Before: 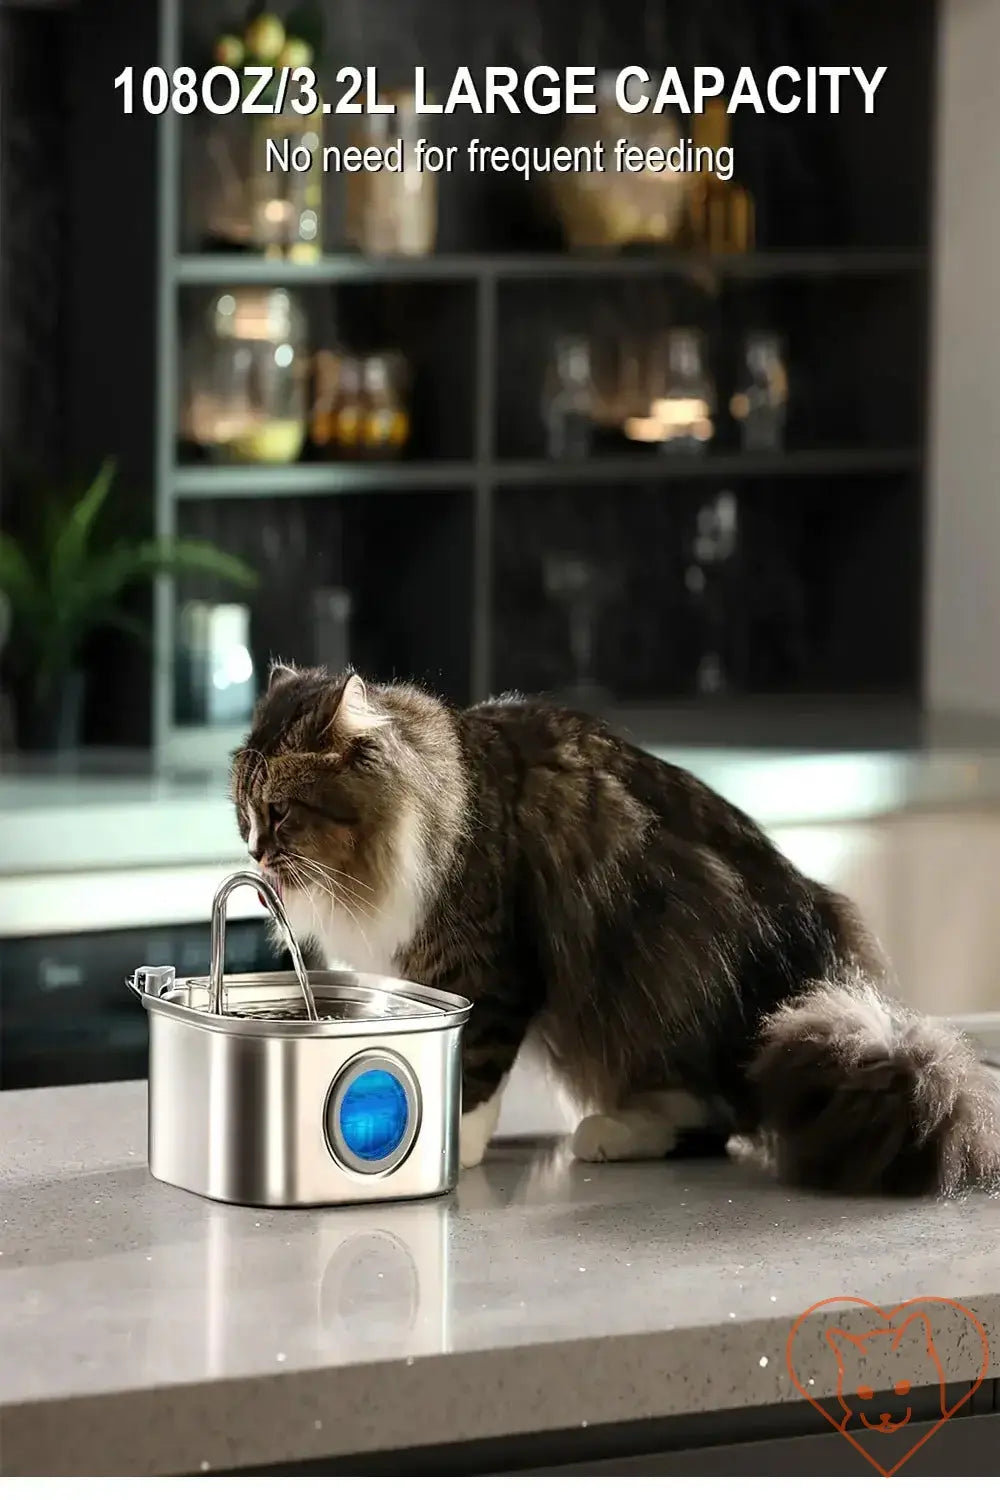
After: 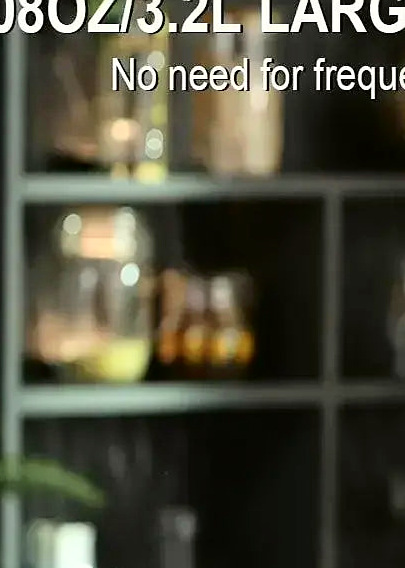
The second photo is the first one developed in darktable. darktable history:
sharpen: radius 1
tone curve: curves: ch0 [(0, 0.01) (0.052, 0.045) (0.136, 0.133) (0.29, 0.332) (0.453, 0.531) (0.676, 0.751) (0.89, 0.919) (1, 1)]; ch1 [(0, 0) (0.094, 0.081) (0.285, 0.299) (0.385, 0.403) (0.446, 0.443) (0.502, 0.5) (0.544, 0.552) (0.589, 0.612) (0.722, 0.728) (1, 1)]; ch2 [(0, 0) (0.257, 0.217) (0.43, 0.421) (0.498, 0.507) (0.531, 0.544) (0.56, 0.579) (0.625, 0.642) (1, 1)], color space Lab, independent channels, preserve colors none
crop: left 15.452%, top 5.459%, right 43.956%, bottom 56.62%
